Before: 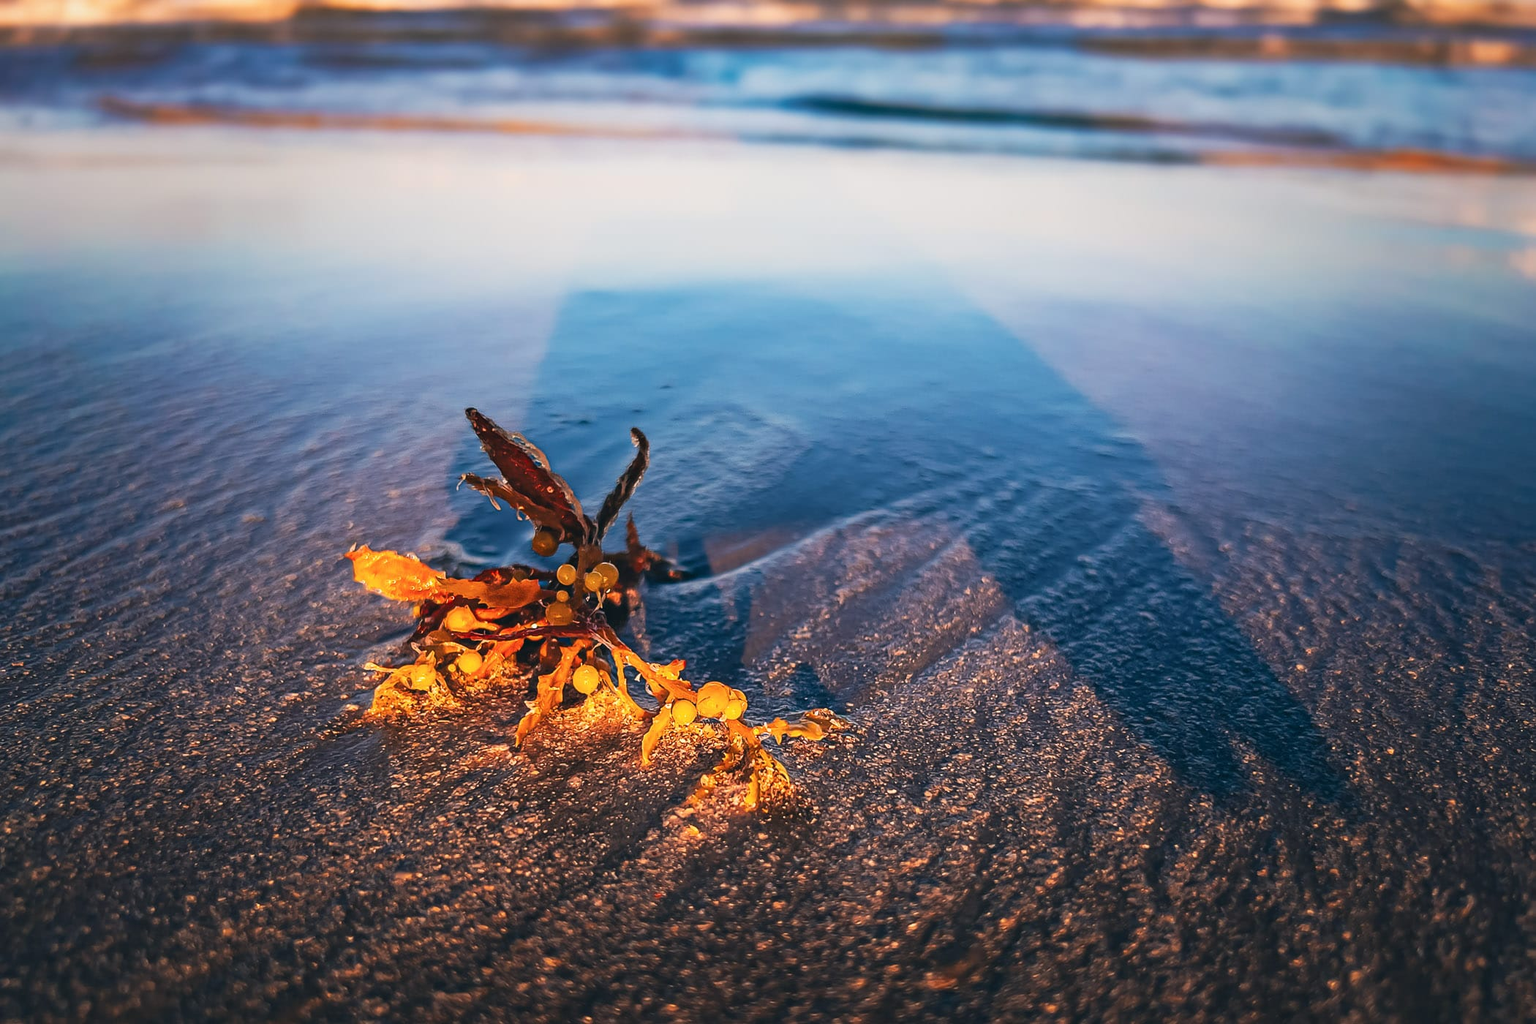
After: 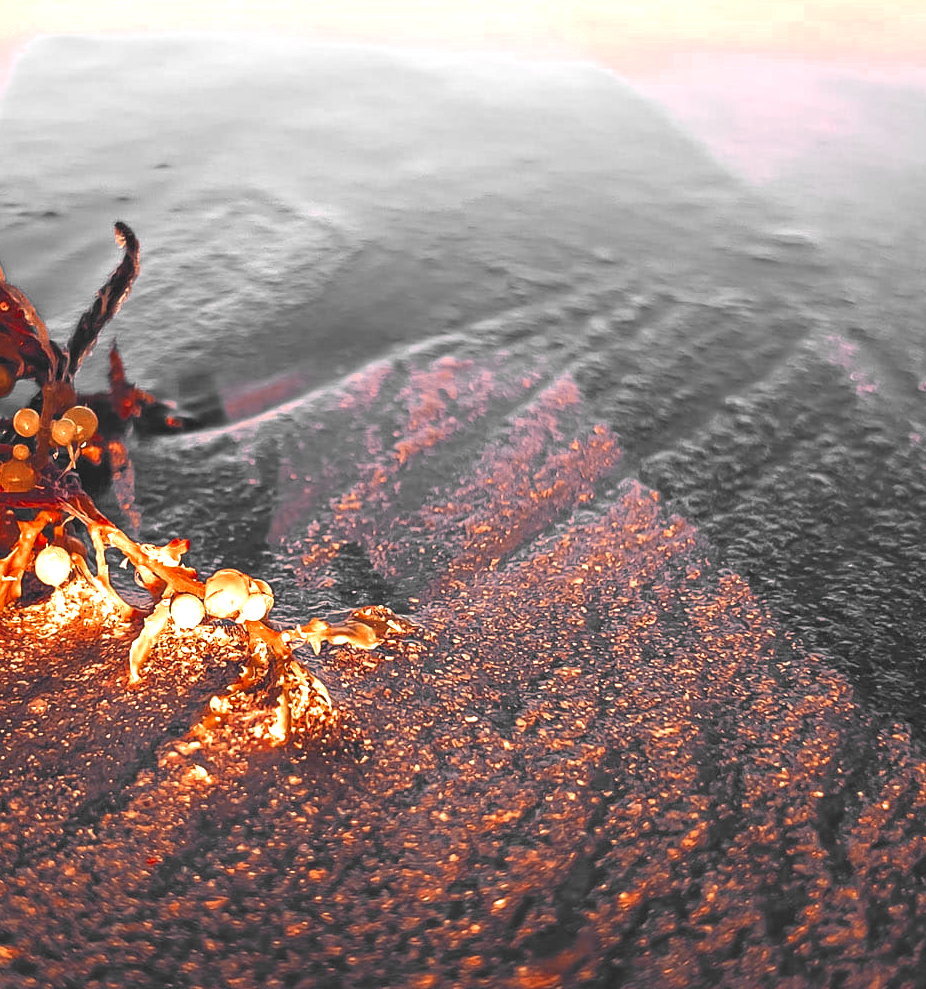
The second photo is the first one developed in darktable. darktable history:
exposure: black level correction 0, exposure 1.2 EV, compensate highlight preservation false
color correction: highlights a* 19.81, highlights b* 26.86, shadows a* 3.39, shadows b* -16.99, saturation 0.728
crop: left 35.631%, top 25.938%, right 20.227%, bottom 3.389%
color zones: curves: ch0 [(0, 0.497) (0.096, 0.361) (0.221, 0.538) (0.429, 0.5) (0.571, 0.5) (0.714, 0.5) (0.857, 0.5) (1, 0.497)]; ch1 [(0, 0.5) (0.143, 0.5) (0.257, -0.002) (0.429, 0.04) (0.571, -0.001) (0.714, -0.015) (0.857, 0.024) (1, 0.5)], mix 25.74%
